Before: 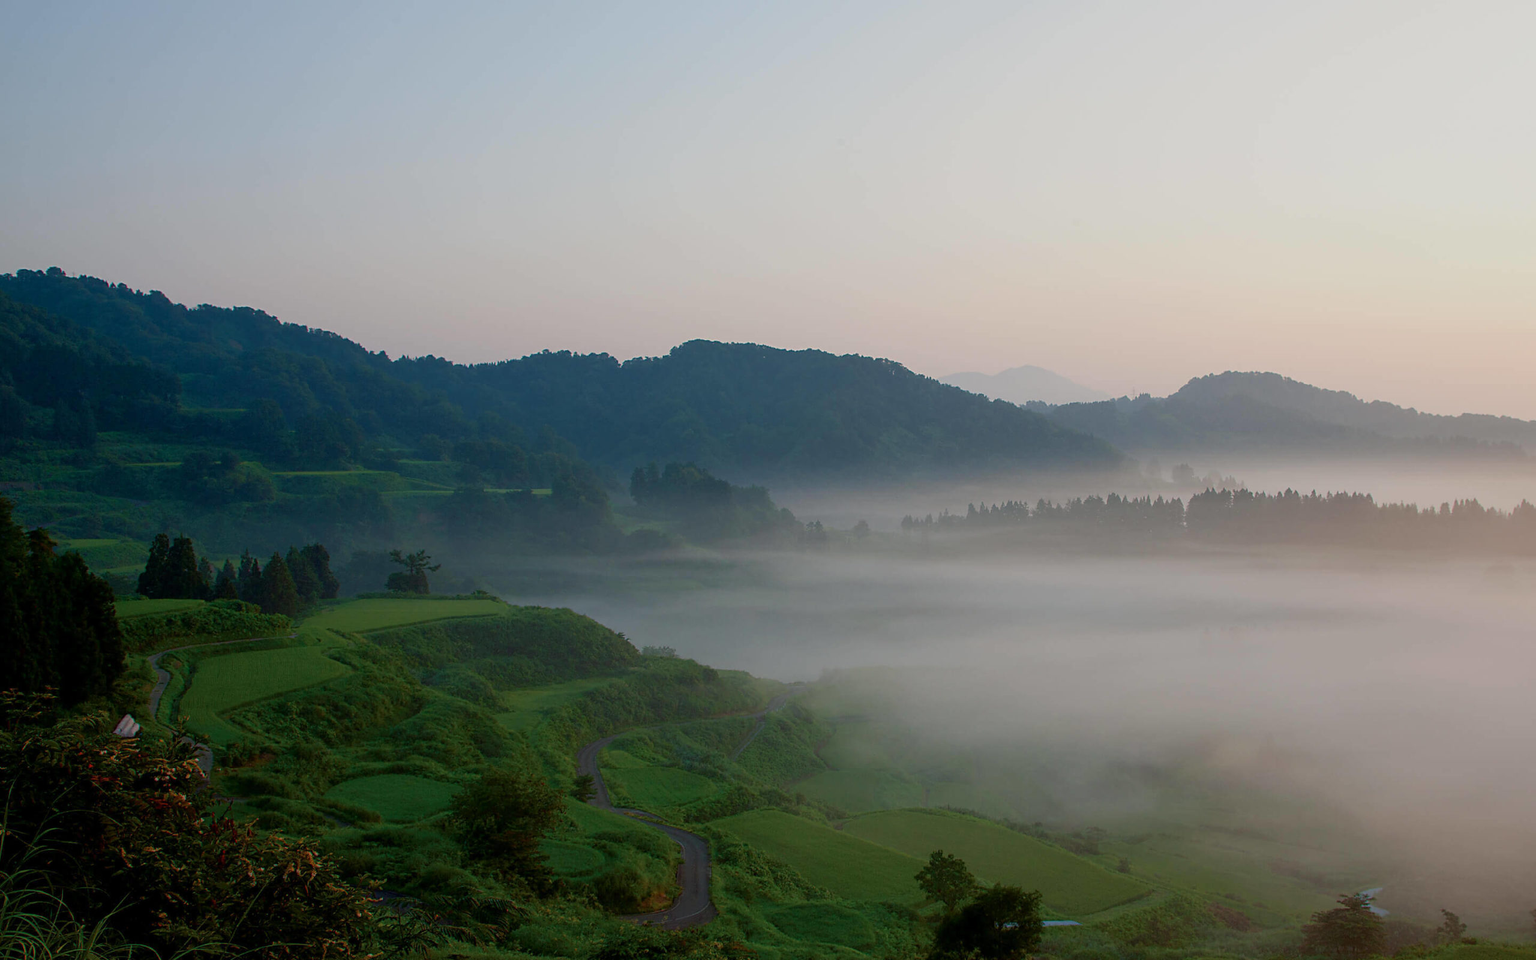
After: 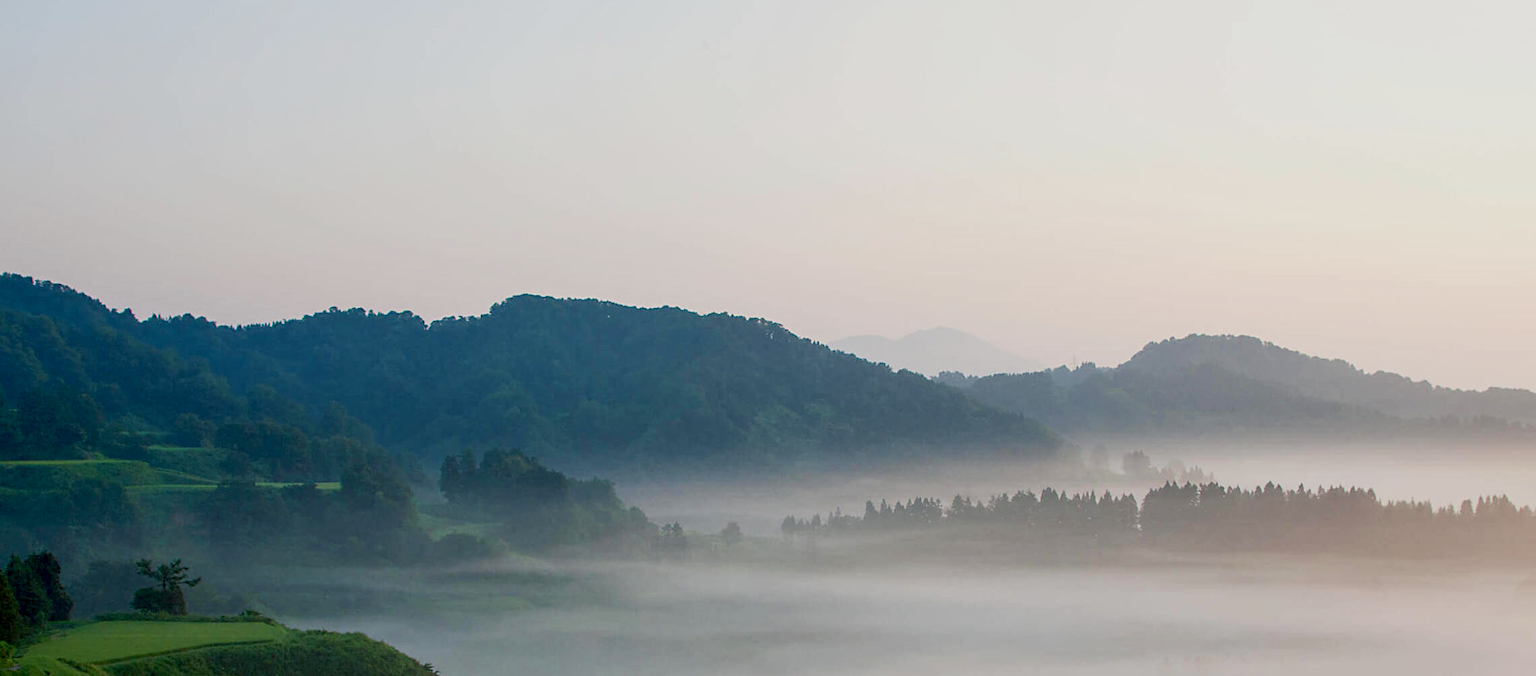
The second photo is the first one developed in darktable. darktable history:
tone curve: curves: ch0 [(0, 0.013) (0.054, 0.018) (0.205, 0.191) (0.289, 0.292) (0.39, 0.424) (0.493, 0.551) (0.666, 0.743) (0.795, 0.841) (1, 0.998)]; ch1 [(0, 0) (0.385, 0.343) (0.439, 0.415) (0.494, 0.495) (0.501, 0.501) (0.51, 0.509) (0.548, 0.554) (0.586, 0.614) (0.66, 0.706) (0.783, 0.804) (1, 1)]; ch2 [(0, 0) (0.304, 0.31) (0.403, 0.399) (0.441, 0.428) (0.47, 0.469) (0.498, 0.496) (0.524, 0.538) (0.566, 0.579) (0.633, 0.665) (0.7, 0.711) (1, 1)], preserve colors none
crop: left 18.337%, top 11.083%, right 2.292%, bottom 32.932%
local contrast: on, module defaults
